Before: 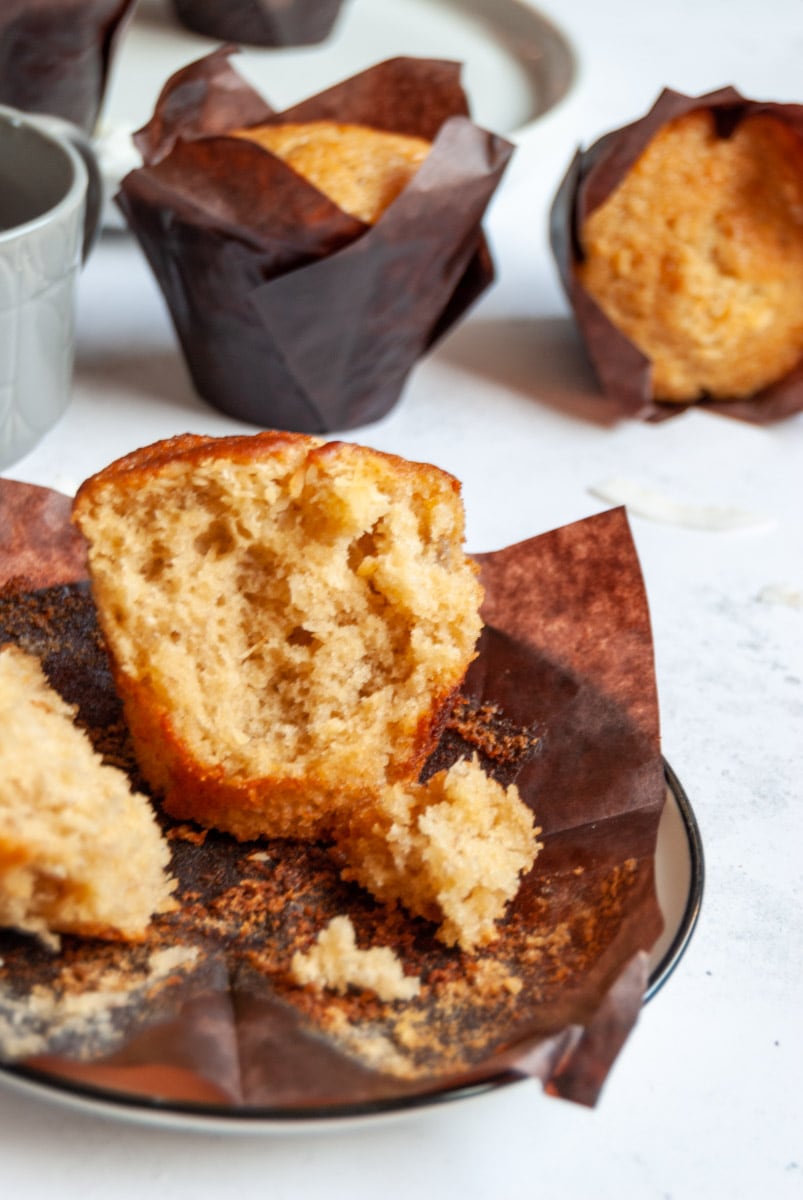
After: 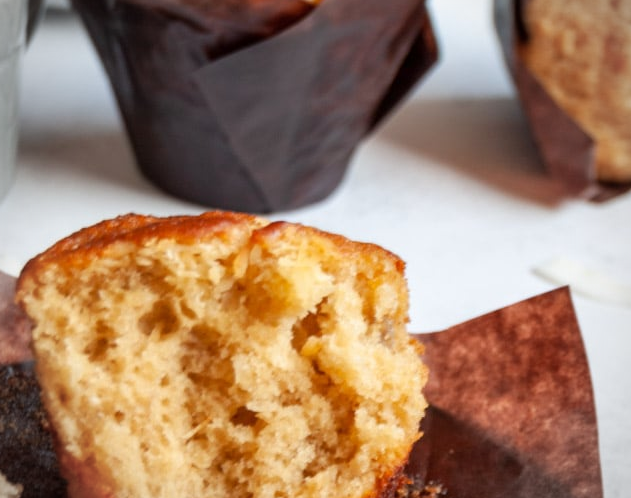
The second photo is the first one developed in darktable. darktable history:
crop: left 7.036%, top 18.398%, right 14.379%, bottom 40.043%
vignetting: fall-off radius 45%, brightness -0.33
